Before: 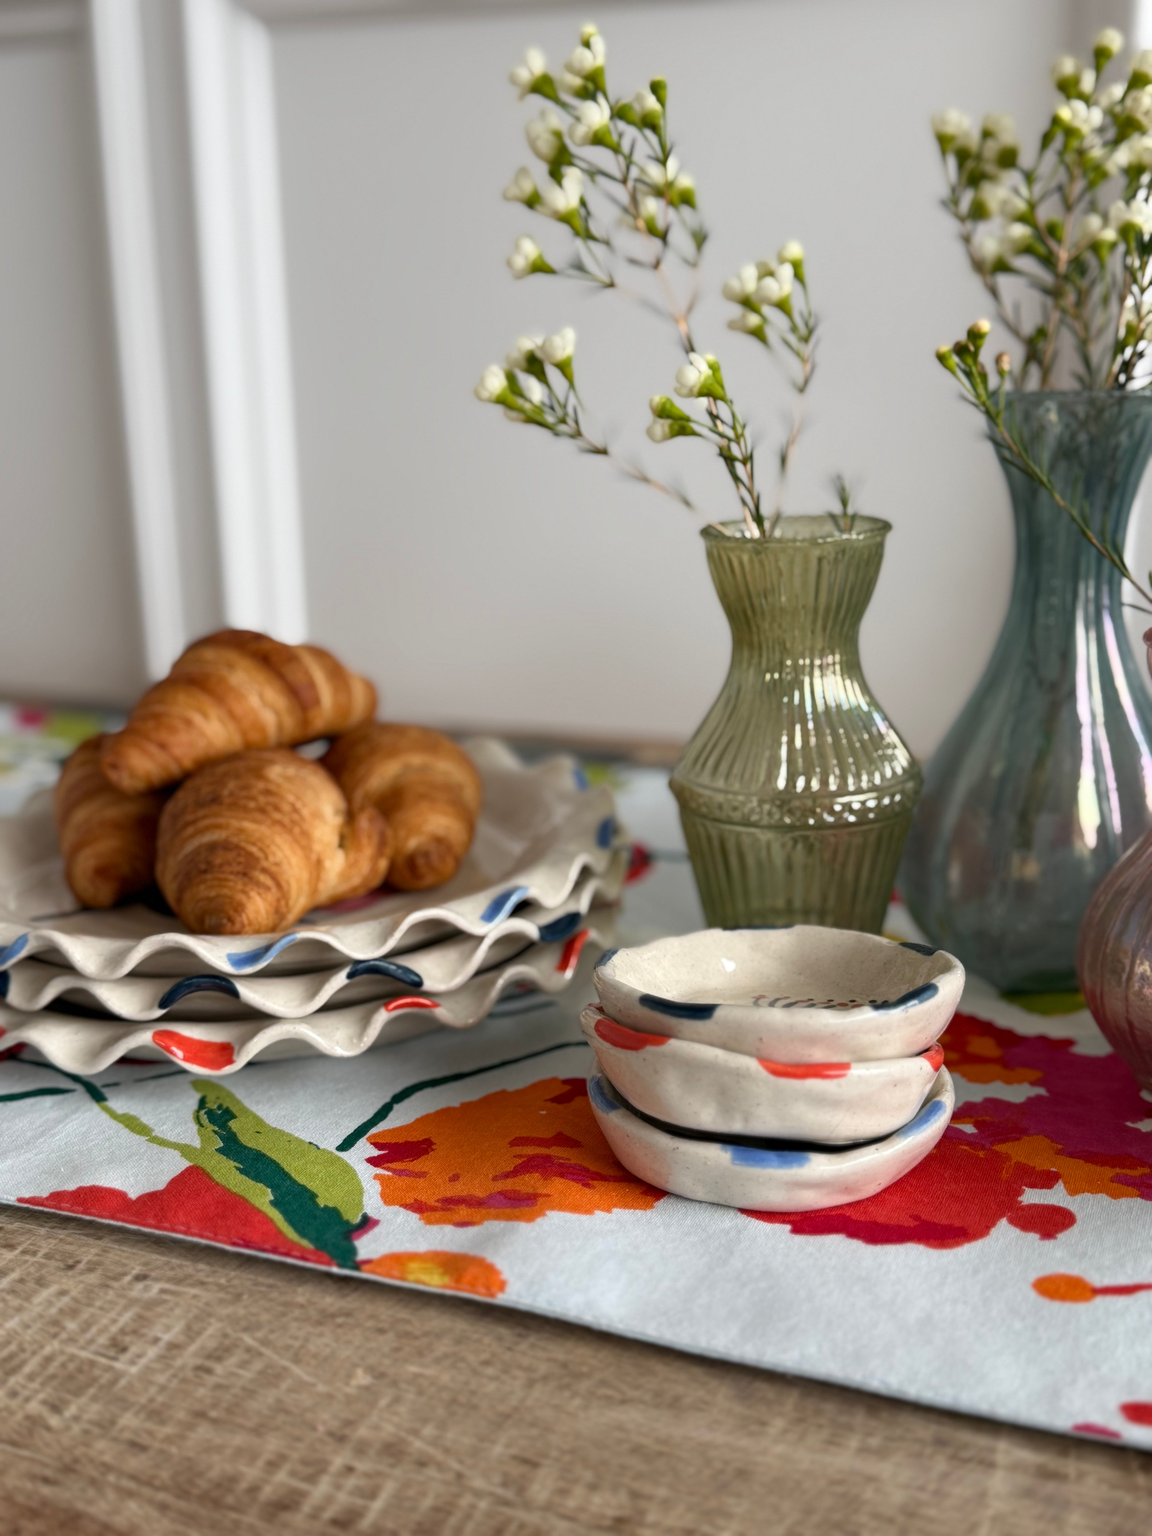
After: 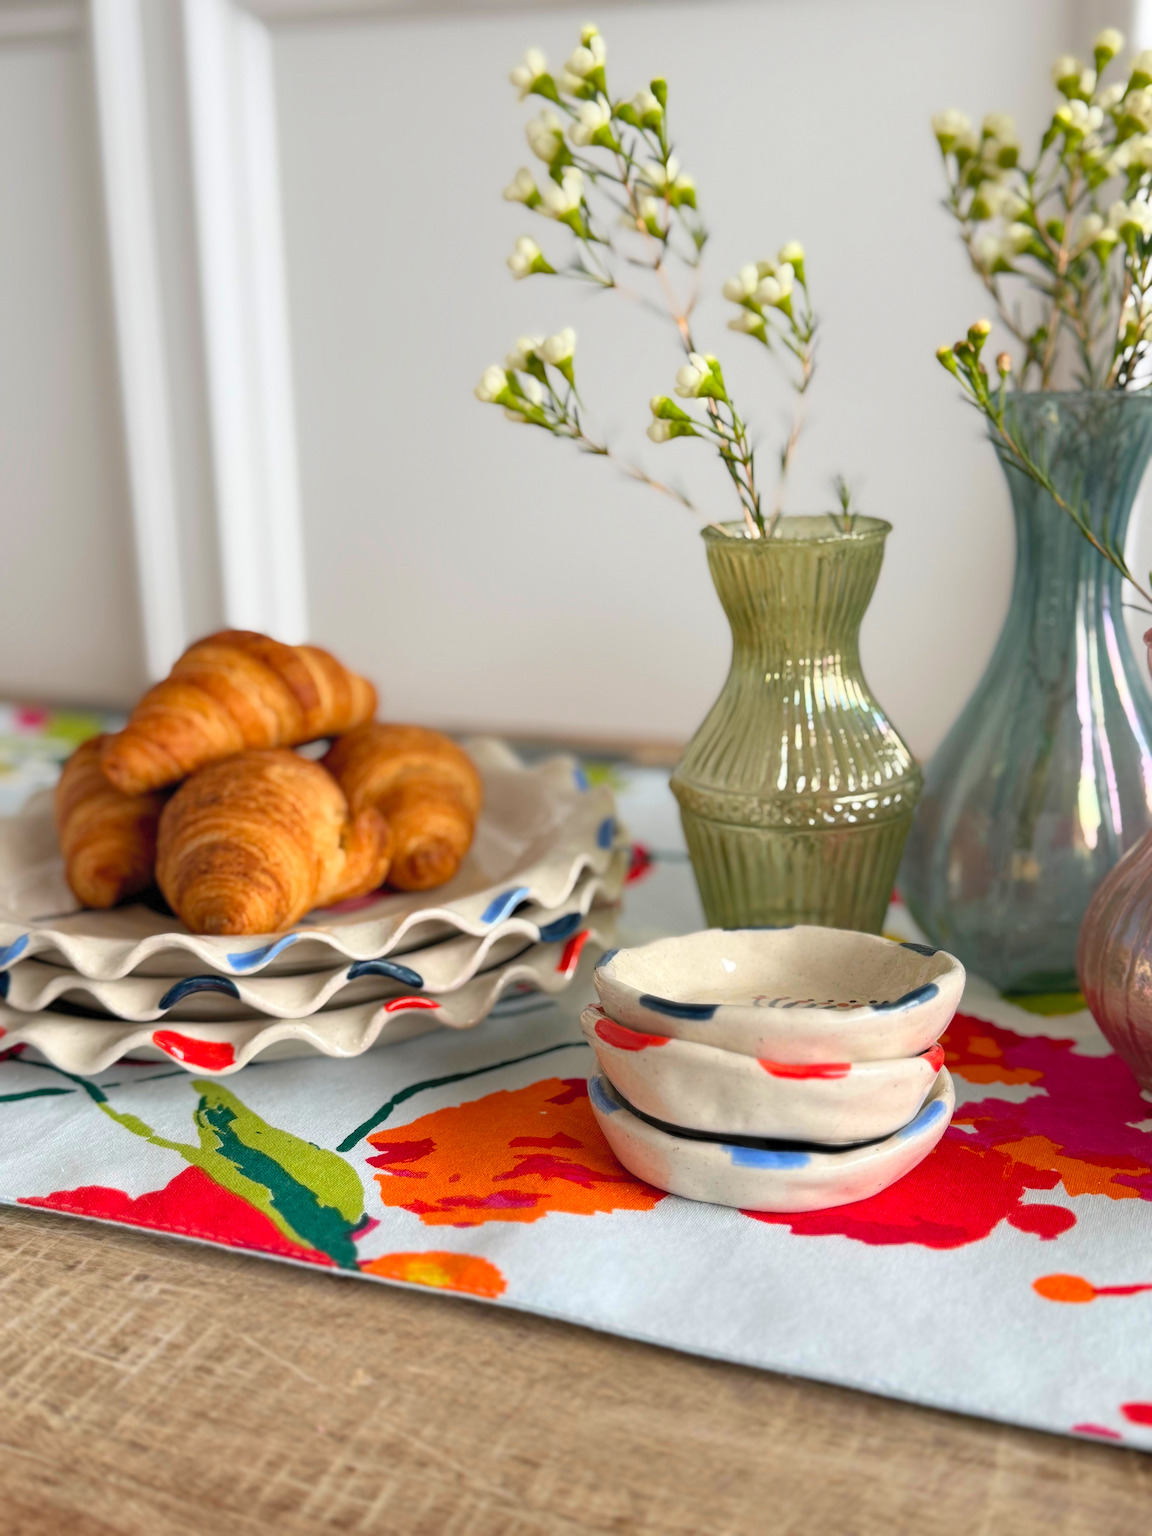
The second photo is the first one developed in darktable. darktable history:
contrast brightness saturation: contrast 0.07, brightness 0.18, saturation 0.4
sharpen: on, module defaults
